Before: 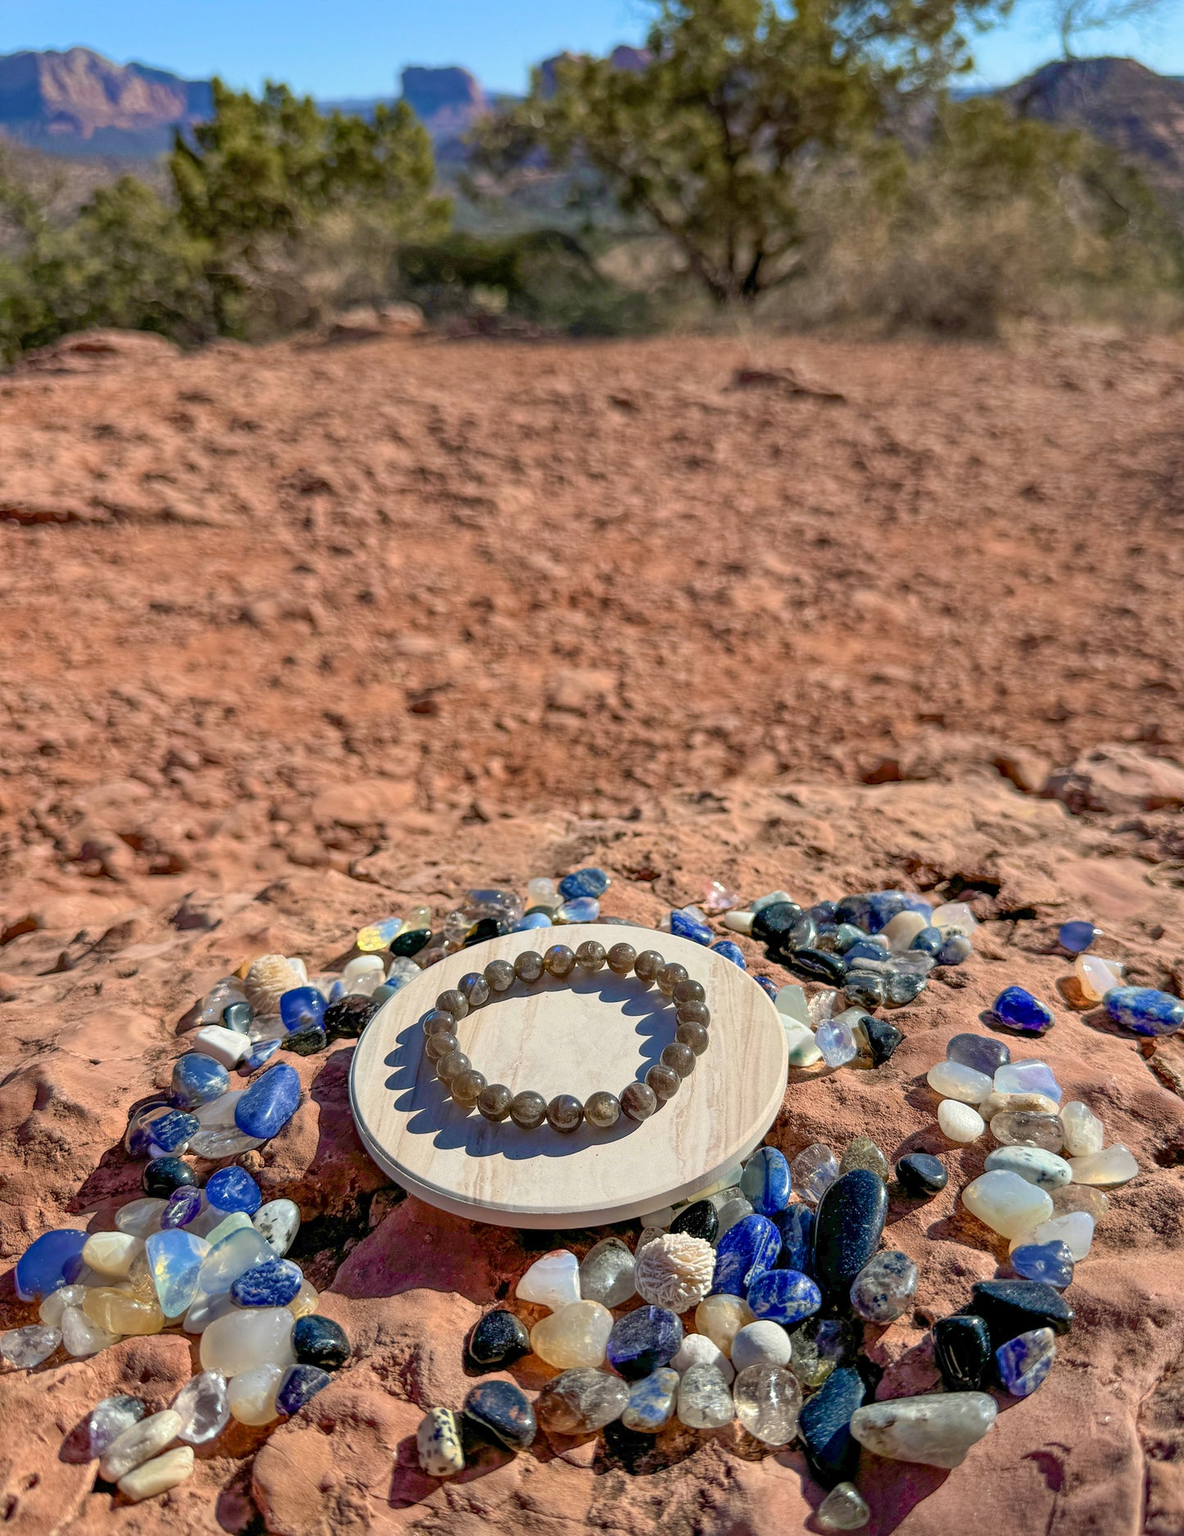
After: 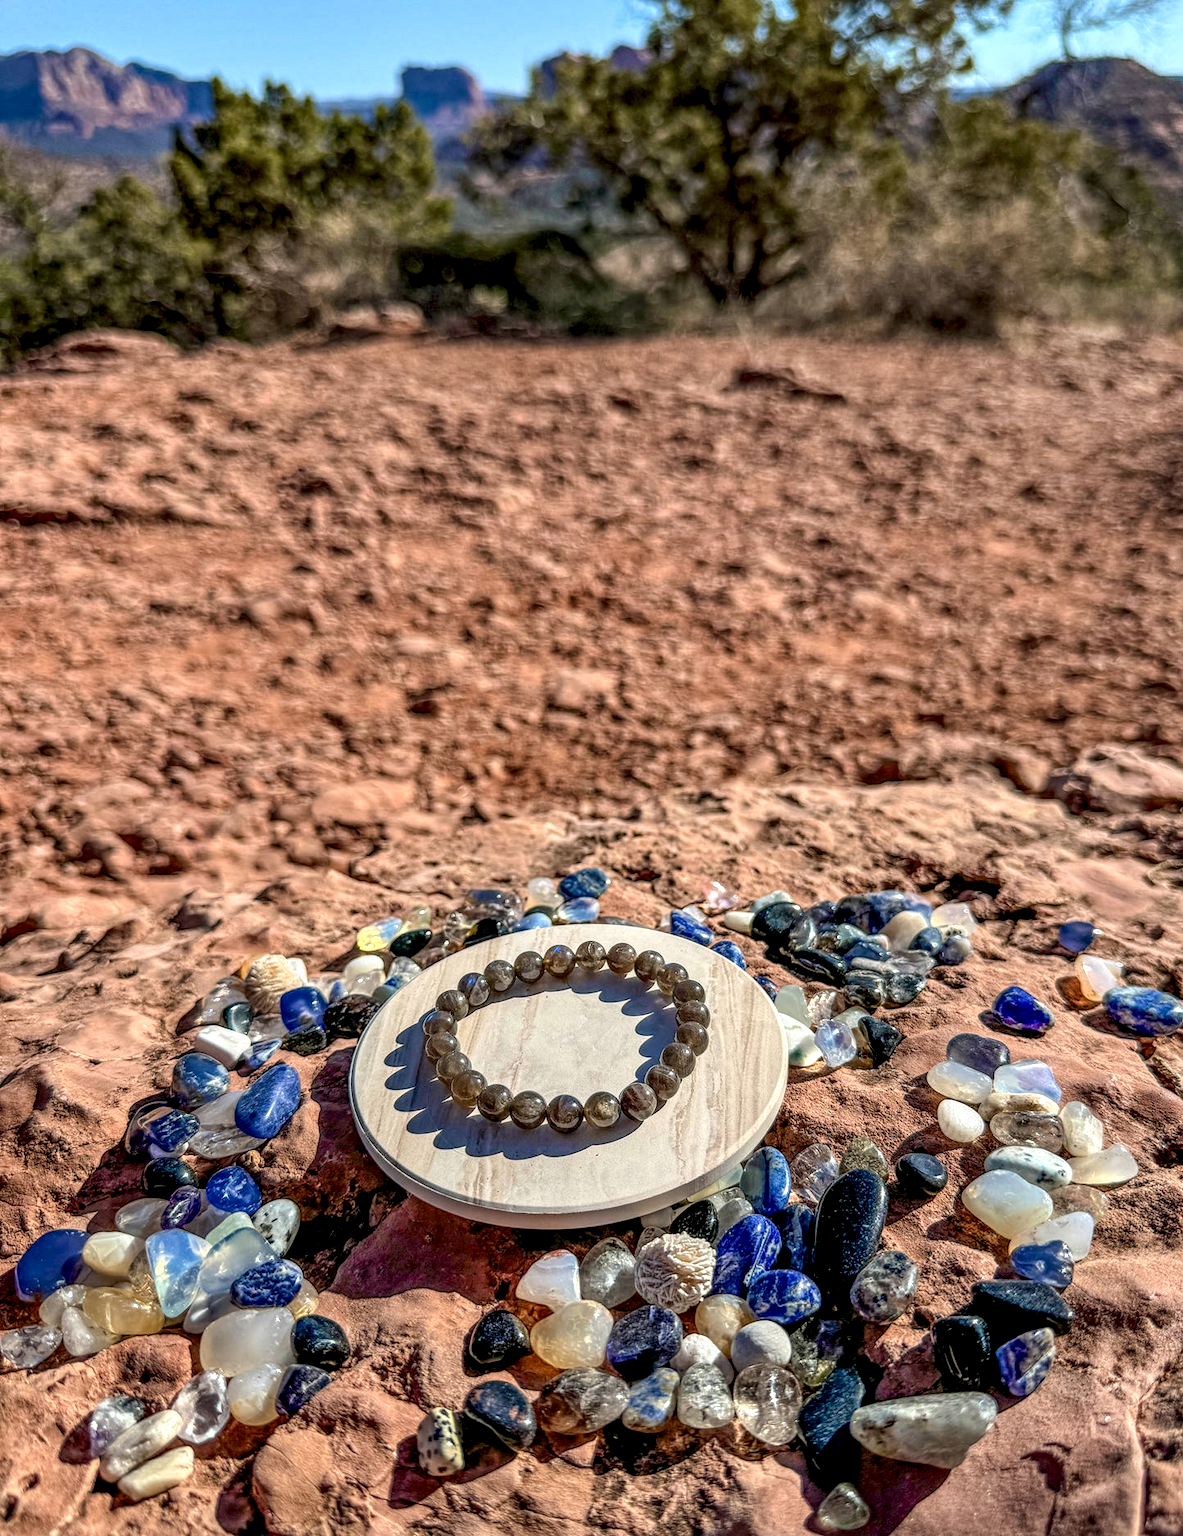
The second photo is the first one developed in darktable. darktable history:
local contrast: highlights 3%, shadows 7%, detail 182%
